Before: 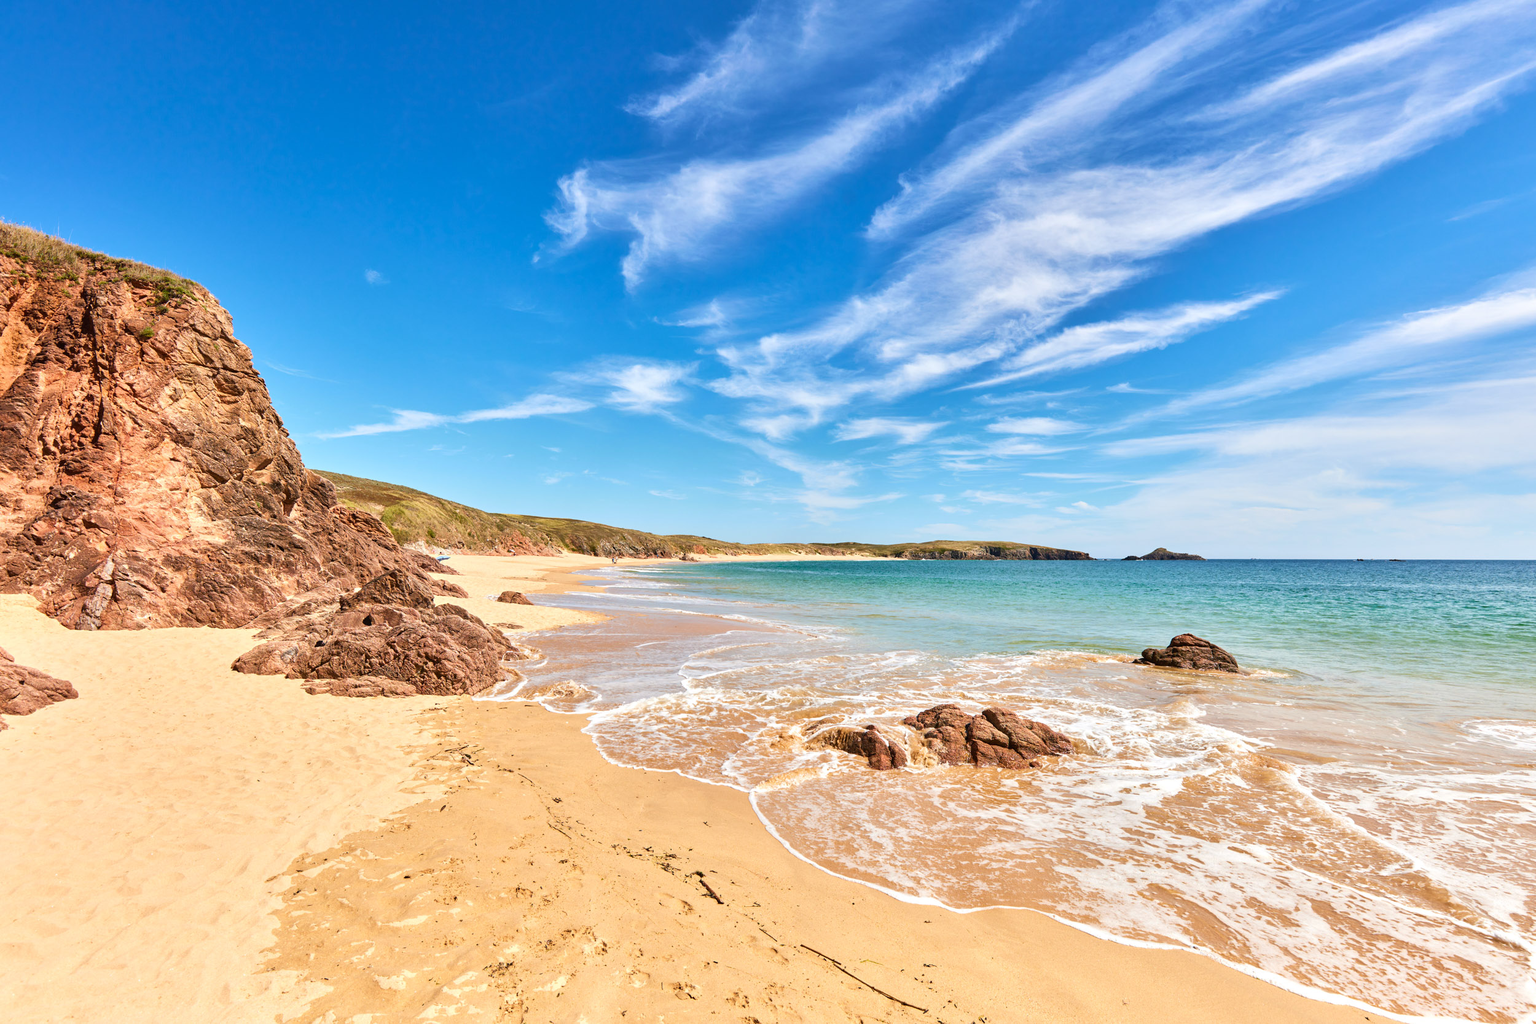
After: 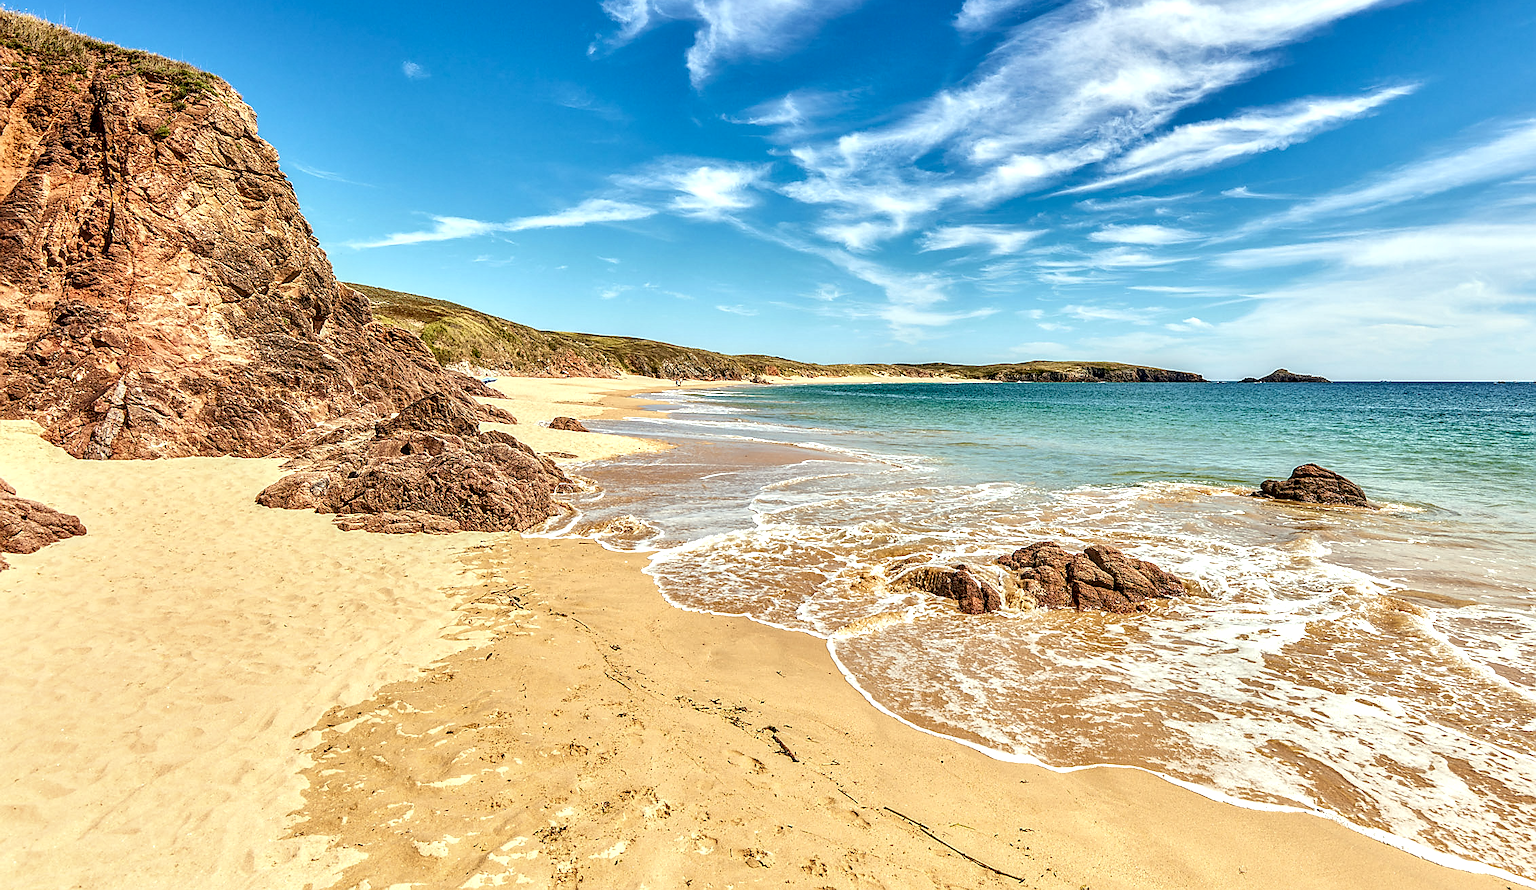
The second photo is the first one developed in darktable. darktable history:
color correction: highlights a* -4.56, highlights b* 5.05, saturation 0.966
local contrast: highlights 5%, shadows 6%, detail 182%
sharpen: radius 1.426, amount 1.257, threshold 0.724
crop: top 20.916%, right 9.395%, bottom 0.3%
